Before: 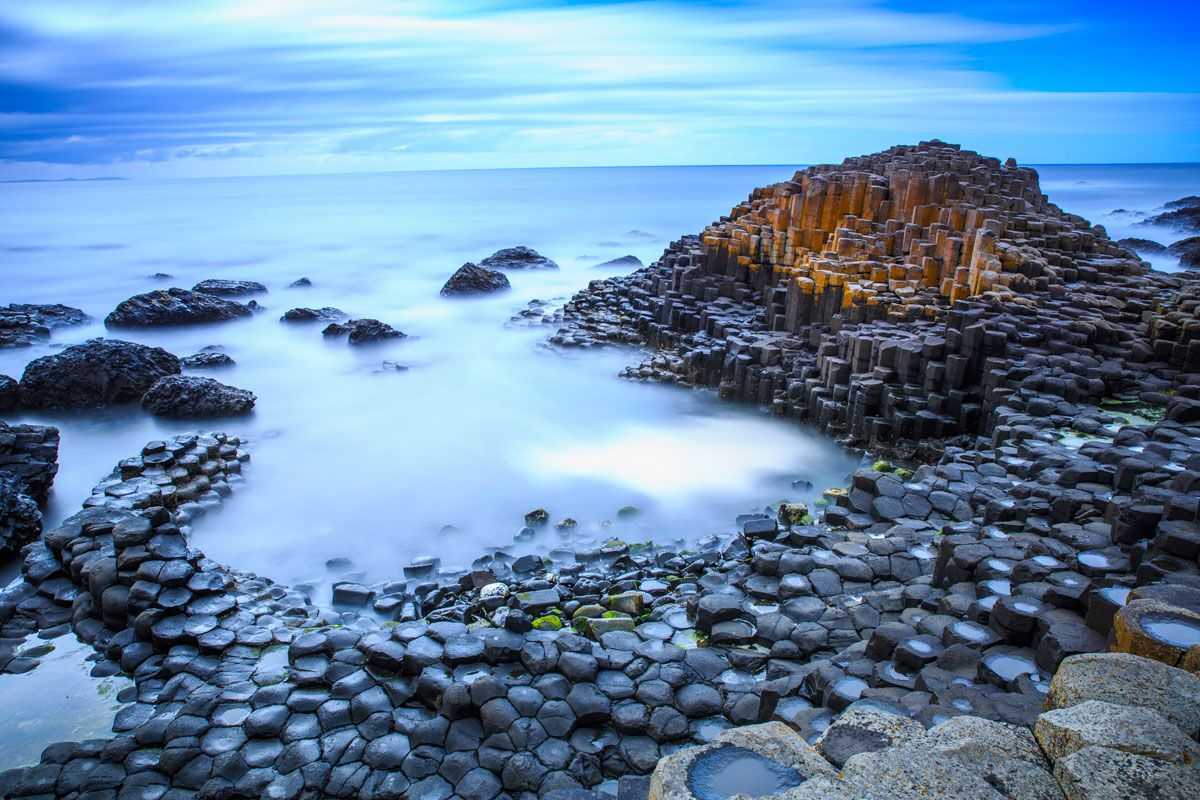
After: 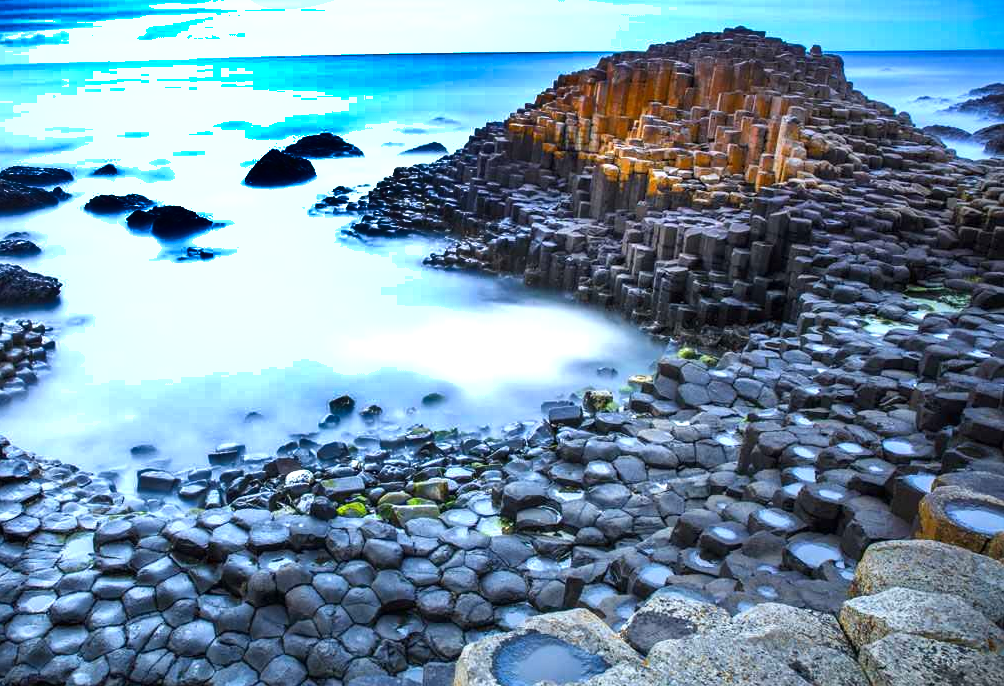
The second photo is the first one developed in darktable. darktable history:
exposure: exposure 0.648 EV, compensate highlight preservation false
shadows and highlights: shadows 20.91, highlights -82.73, soften with gaussian
crop: left 16.315%, top 14.246%
